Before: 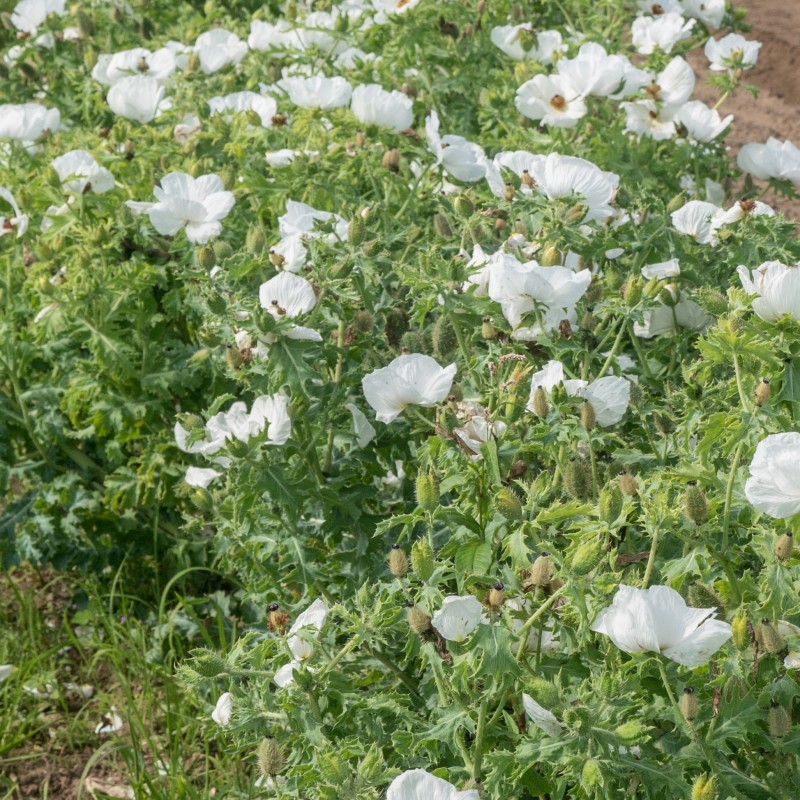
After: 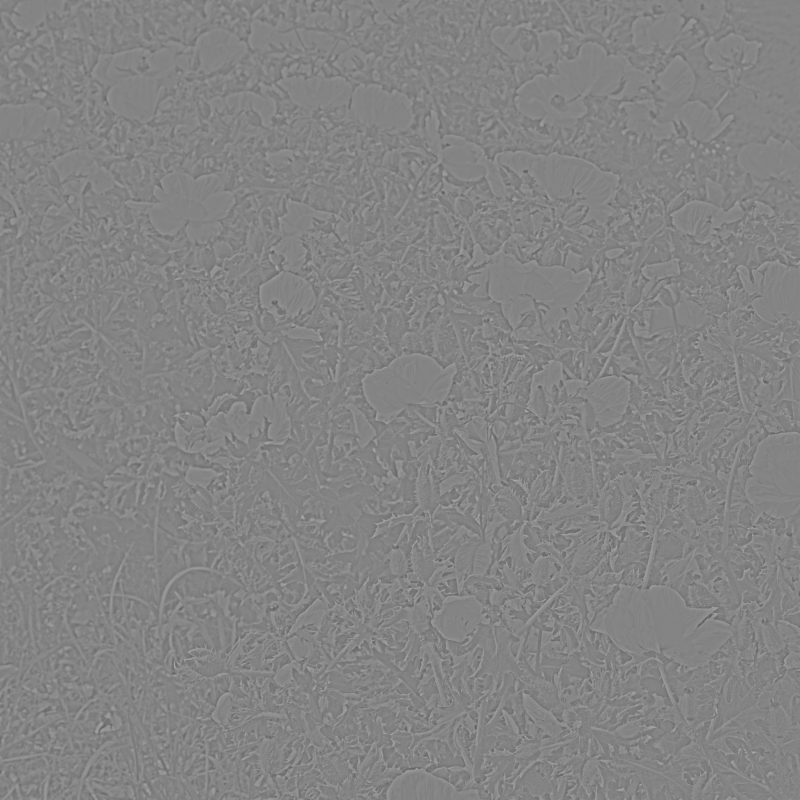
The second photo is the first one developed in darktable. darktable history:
contrast brightness saturation: contrast 0.07, brightness 0.08, saturation 0.18
local contrast: detail 130%
highpass: sharpness 5.84%, contrast boost 8.44%
